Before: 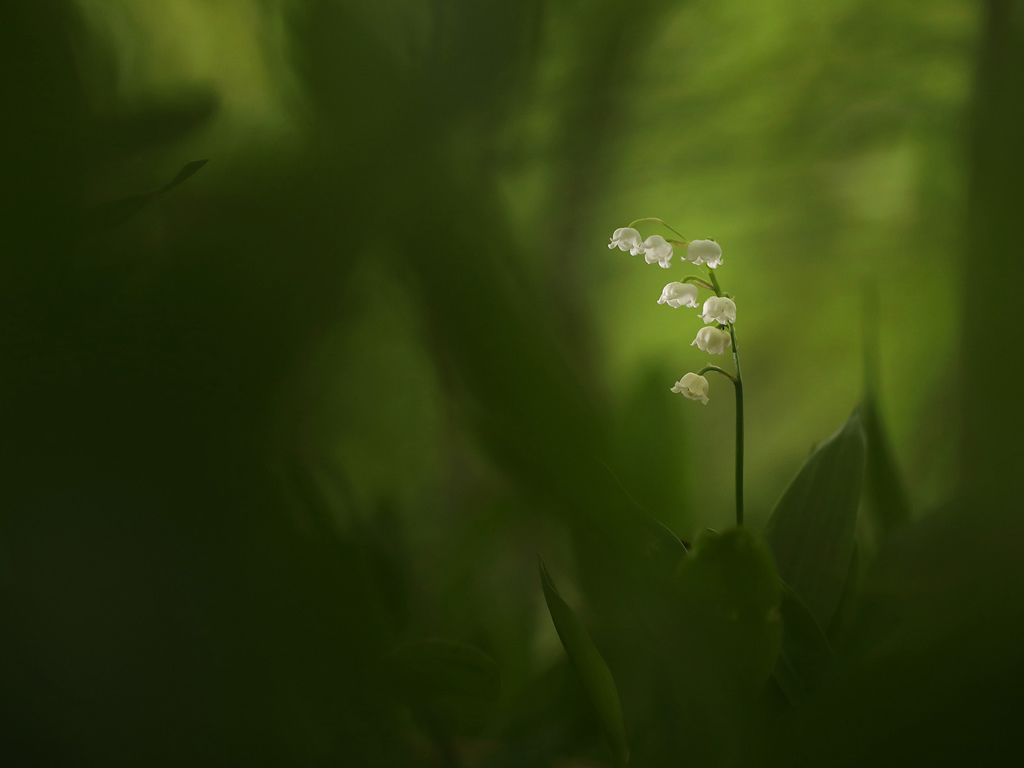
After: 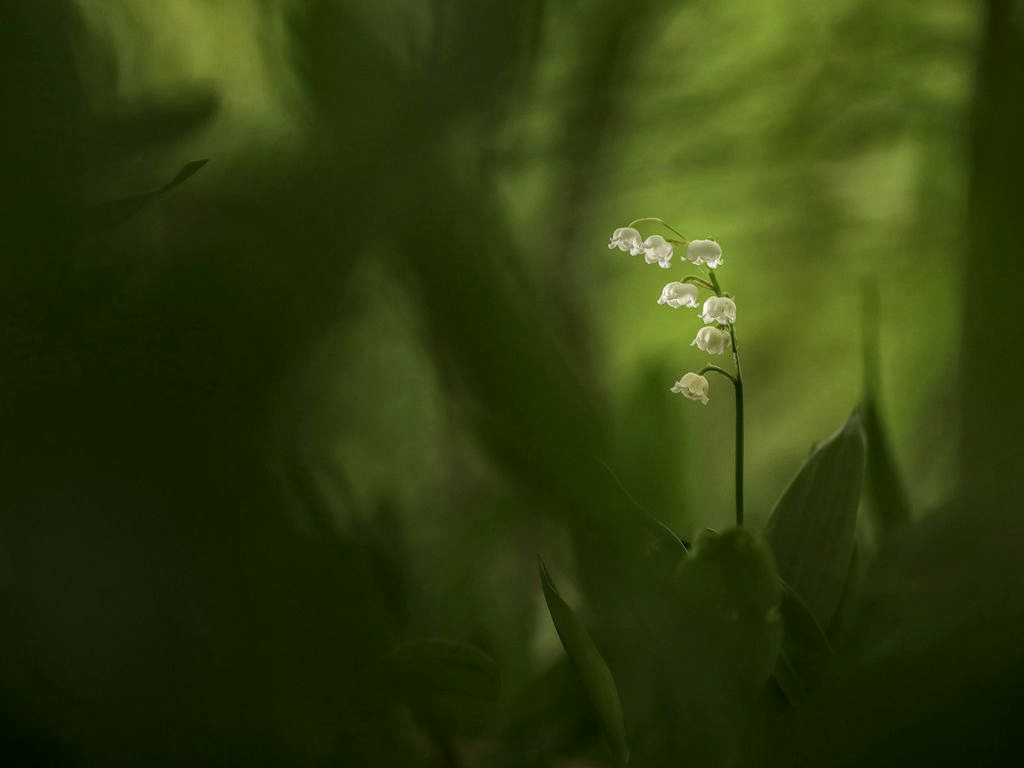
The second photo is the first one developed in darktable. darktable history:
local contrast: highlights 2%, shadows 4%, detail 199%, midtone range 0.245
